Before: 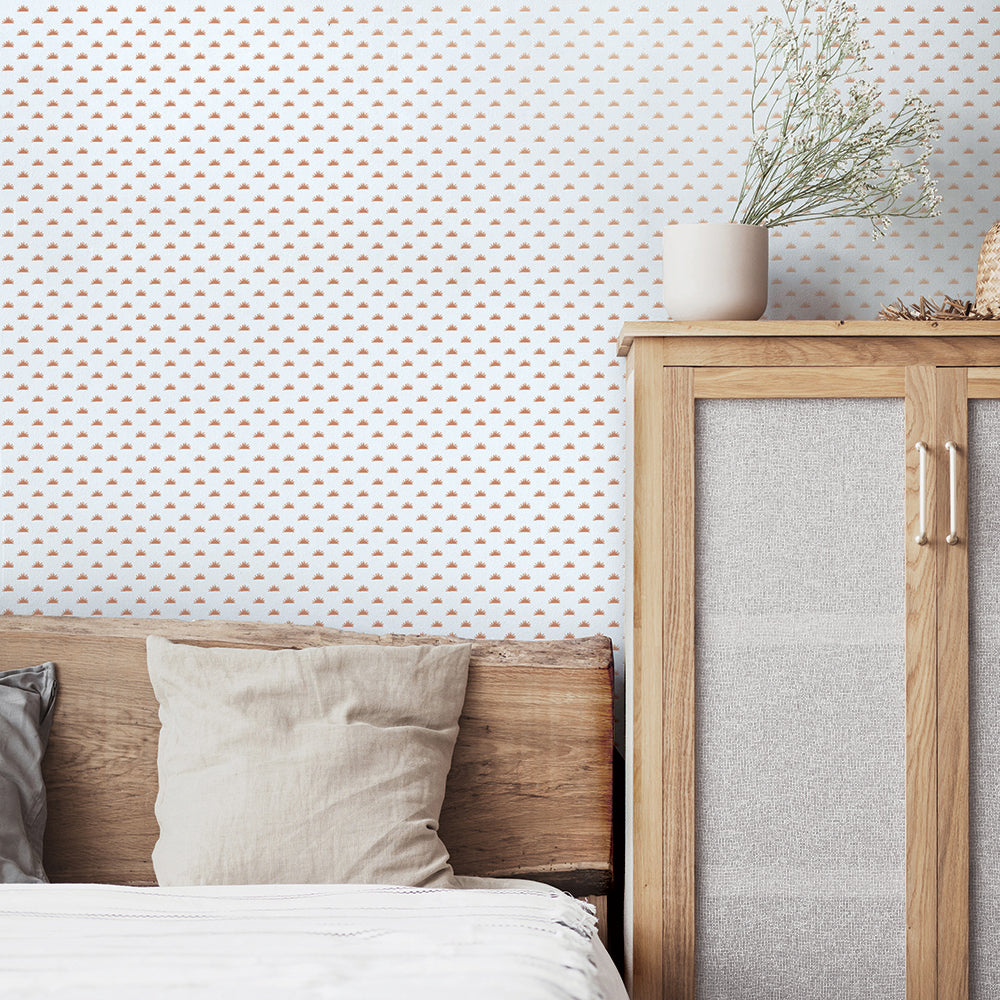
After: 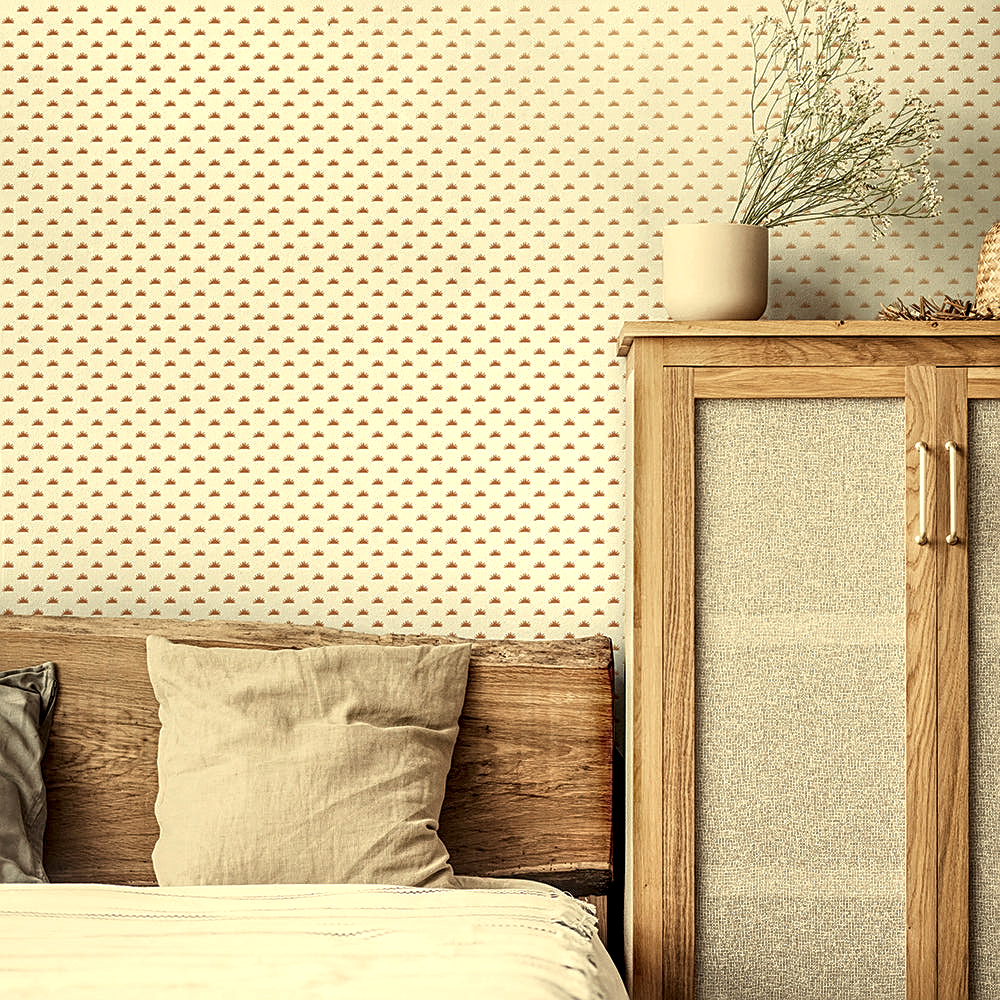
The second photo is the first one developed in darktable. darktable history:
local contrast: highlights 79%, shadows 56%, detail 175%, midtone range 0.428
white balance: red 1.08, blue 0.791
sharpen: on, module defaults
